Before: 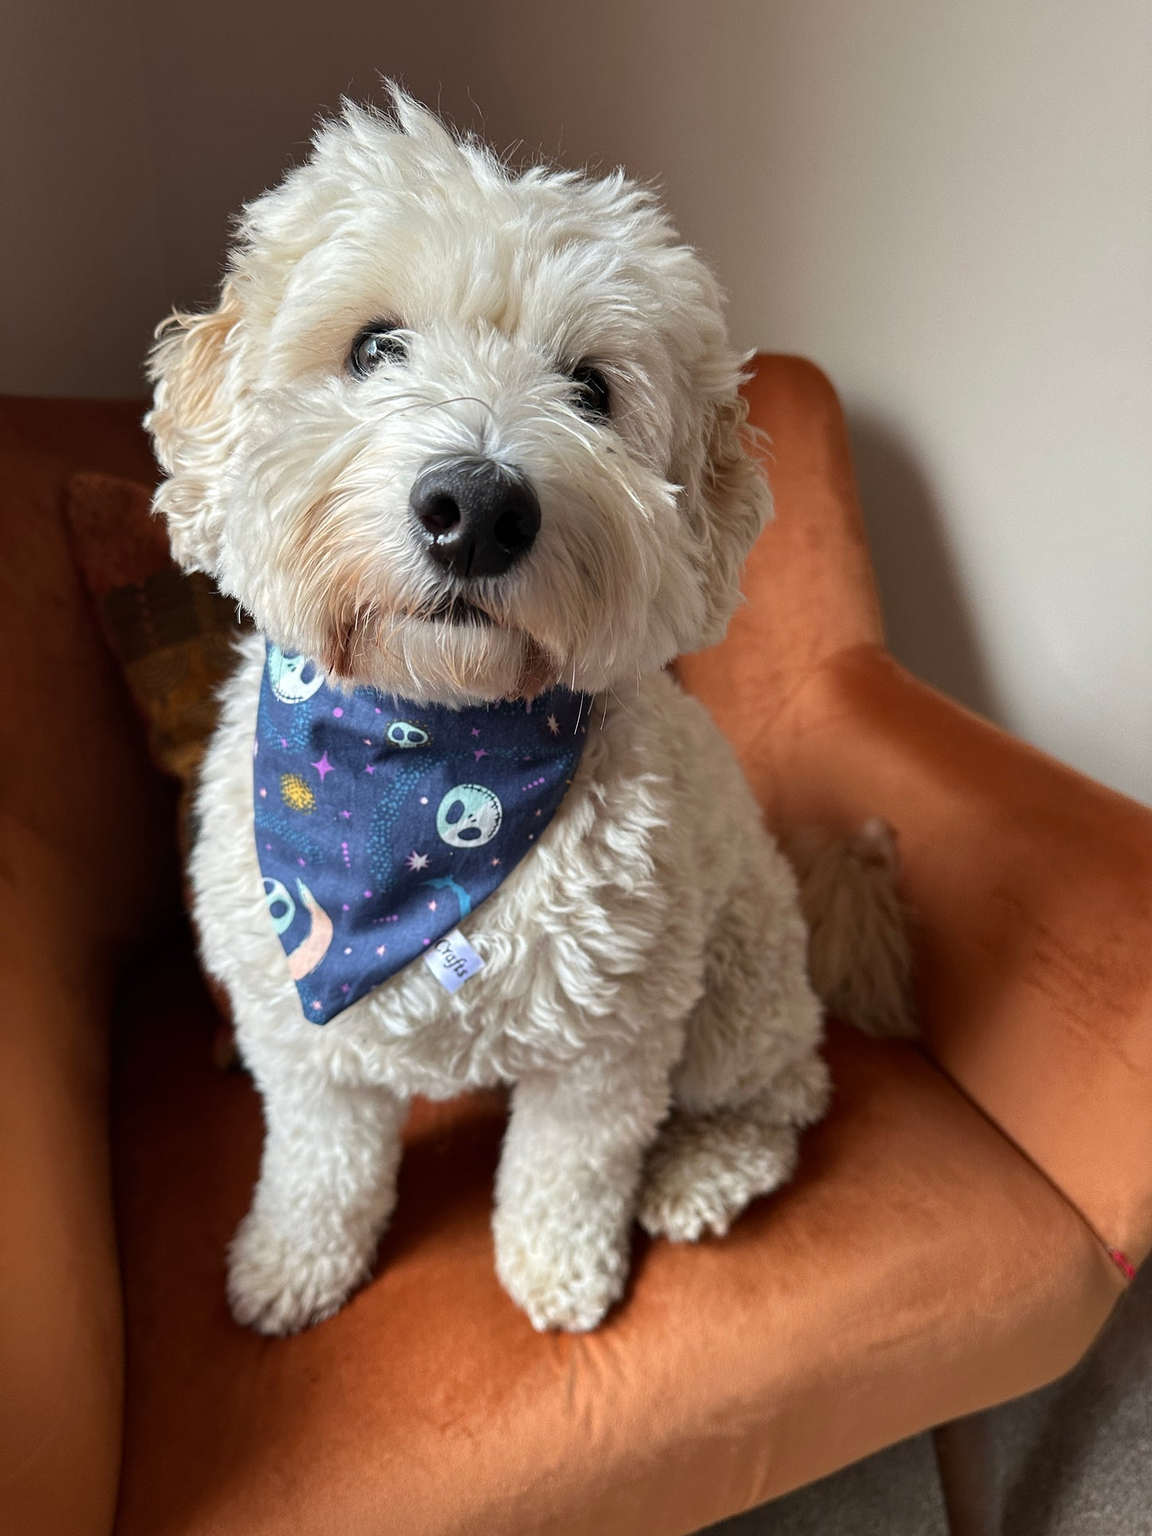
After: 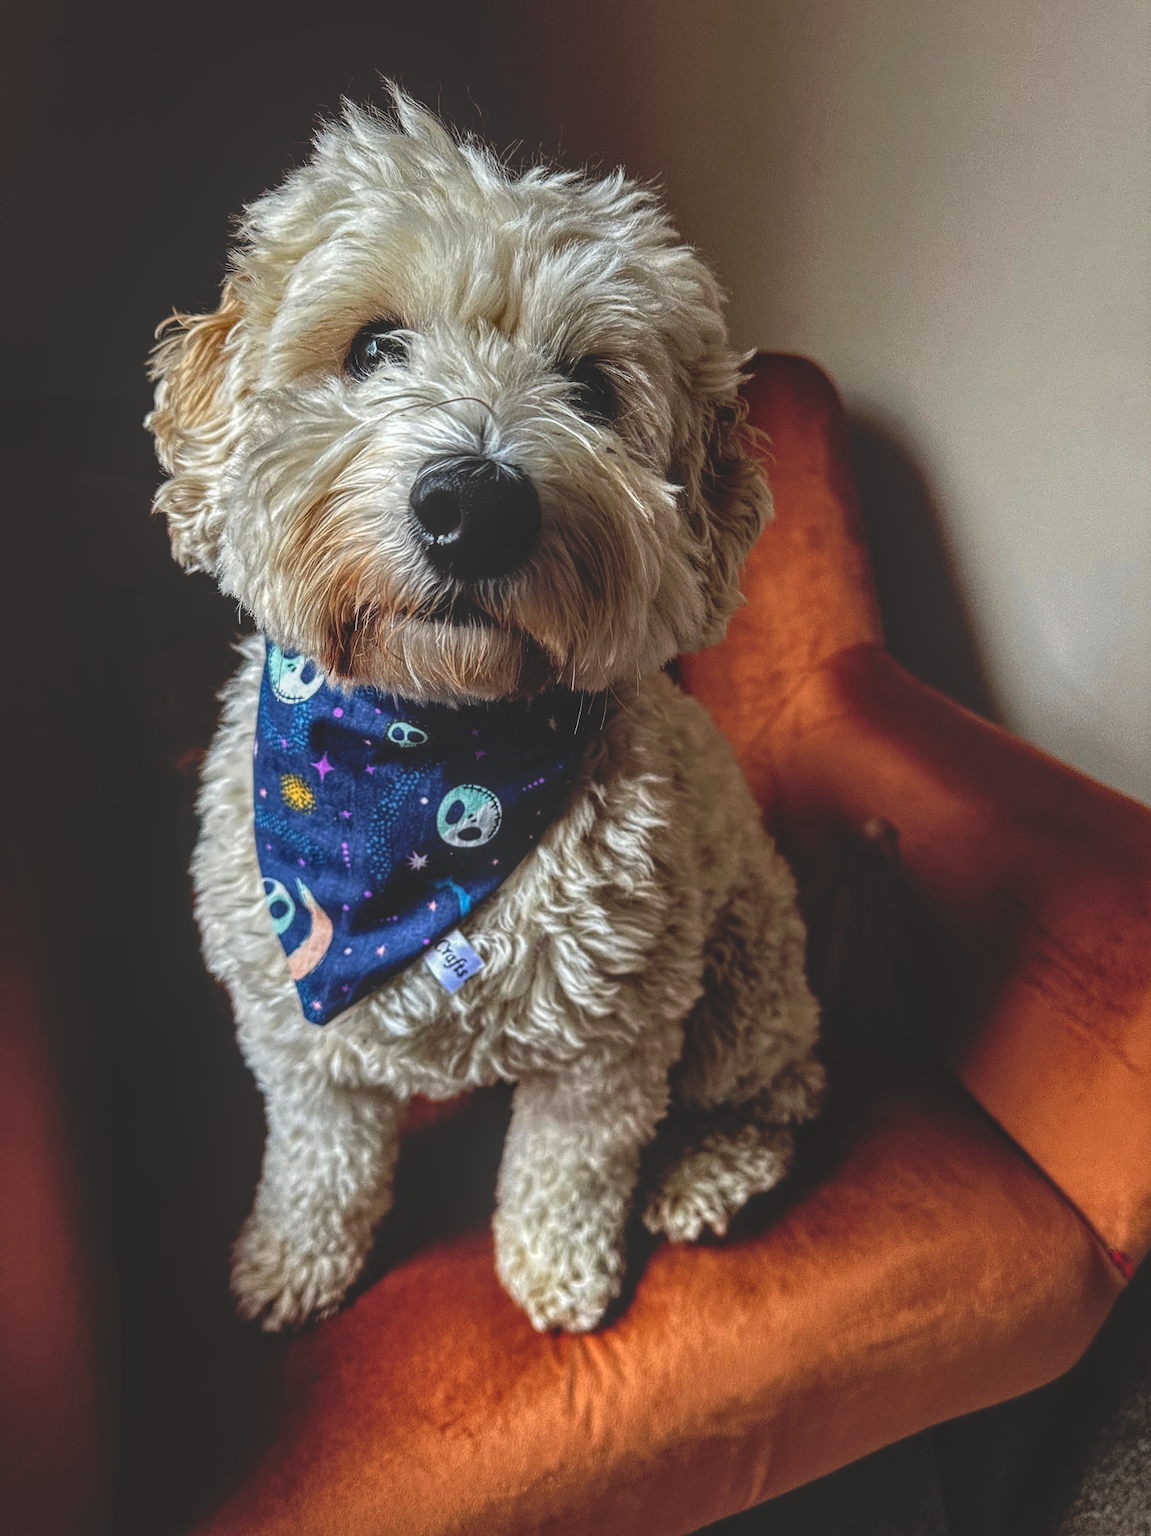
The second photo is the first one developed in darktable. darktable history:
base curve: curves: ch0 [(0, 0.02) (0.083, 0.036) (1, 1)], preserve colors none
exposure: exposure -0.181 EV, compensate highlight preservation false
haze removal: compatibility mode true, adaptive false
local contrast: highlights 76%, shadows 55%, detail 177%, midtone range 0.209
